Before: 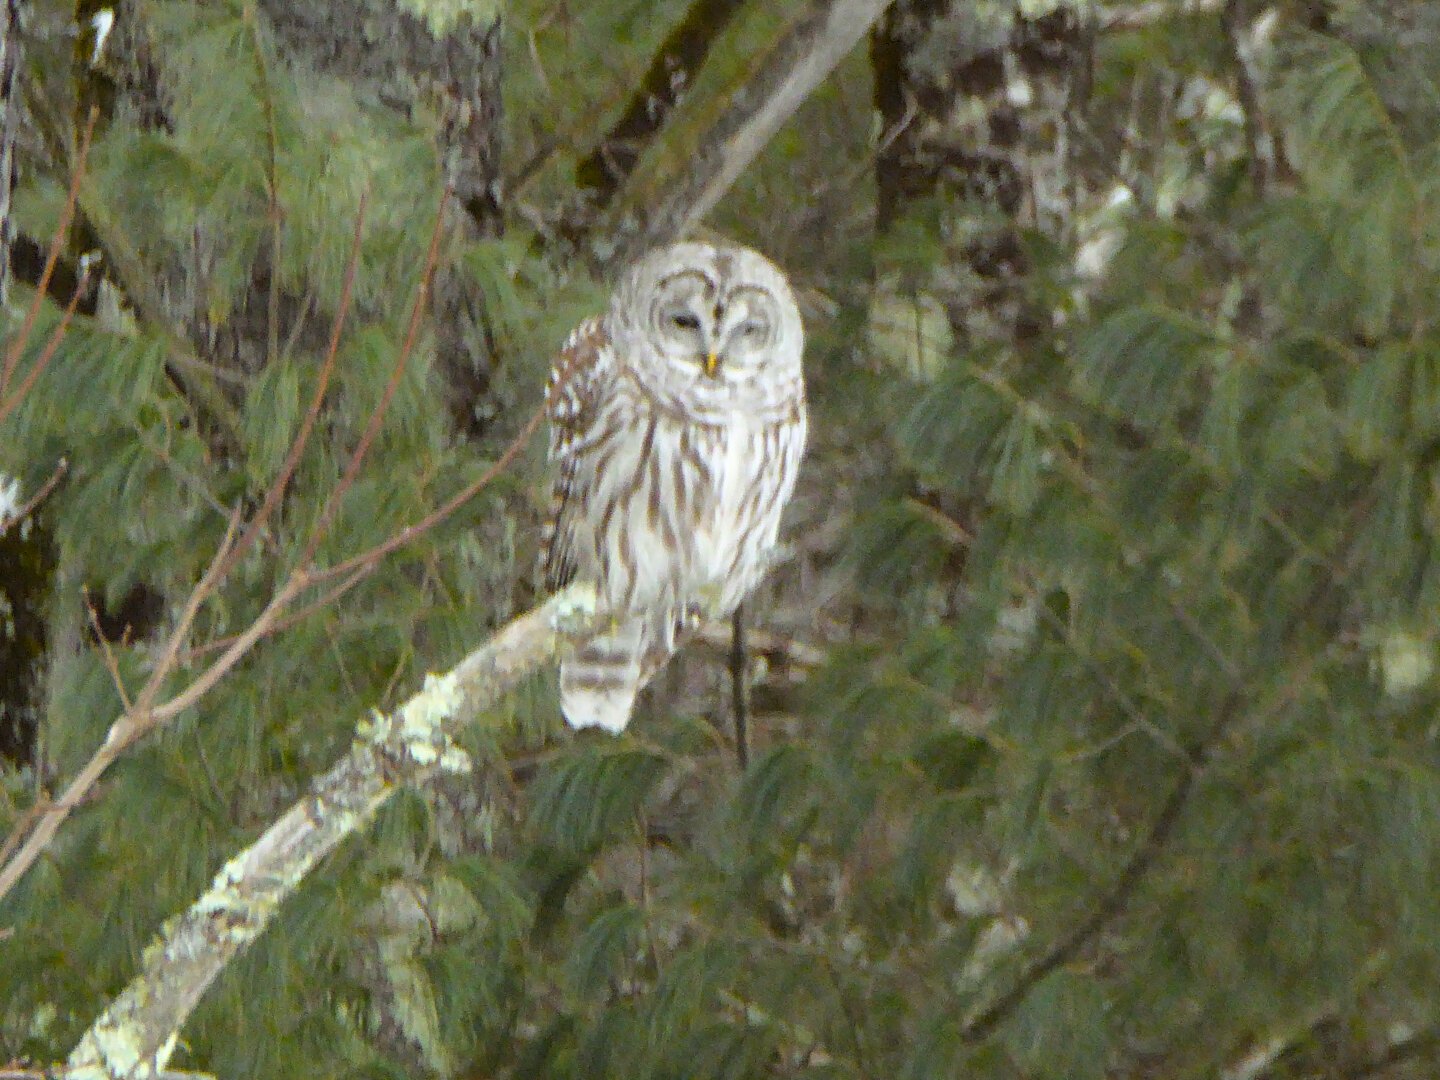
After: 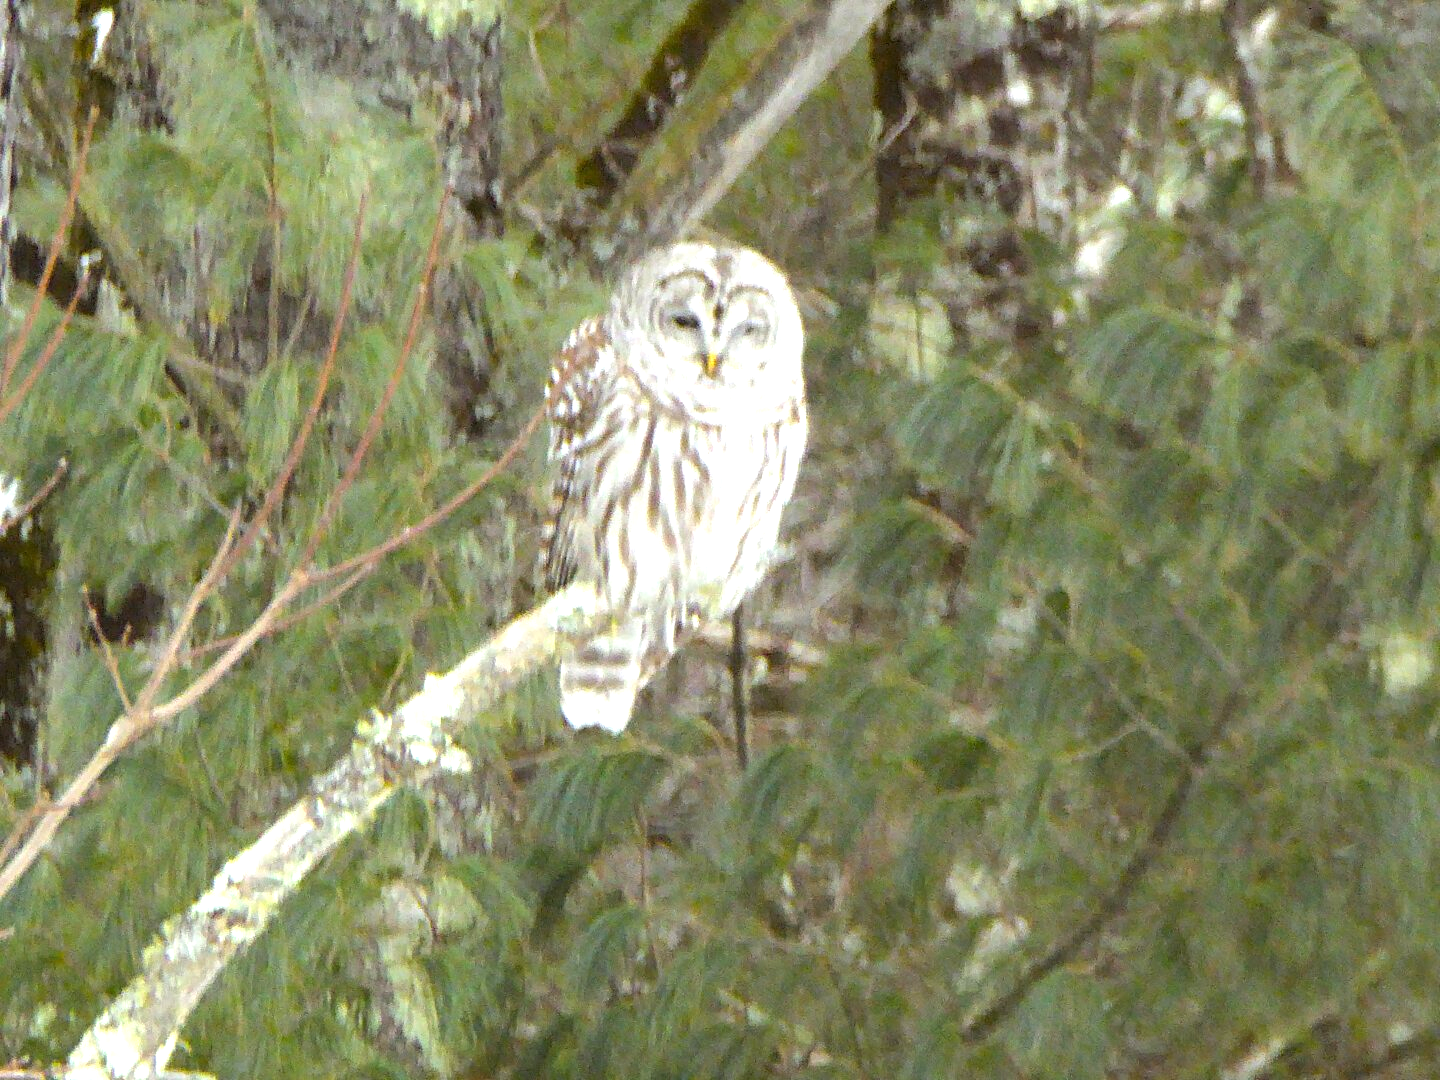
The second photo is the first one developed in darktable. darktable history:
exposure: black level correction 0, exposure 0.932 EV, compensate highlight preservation false
